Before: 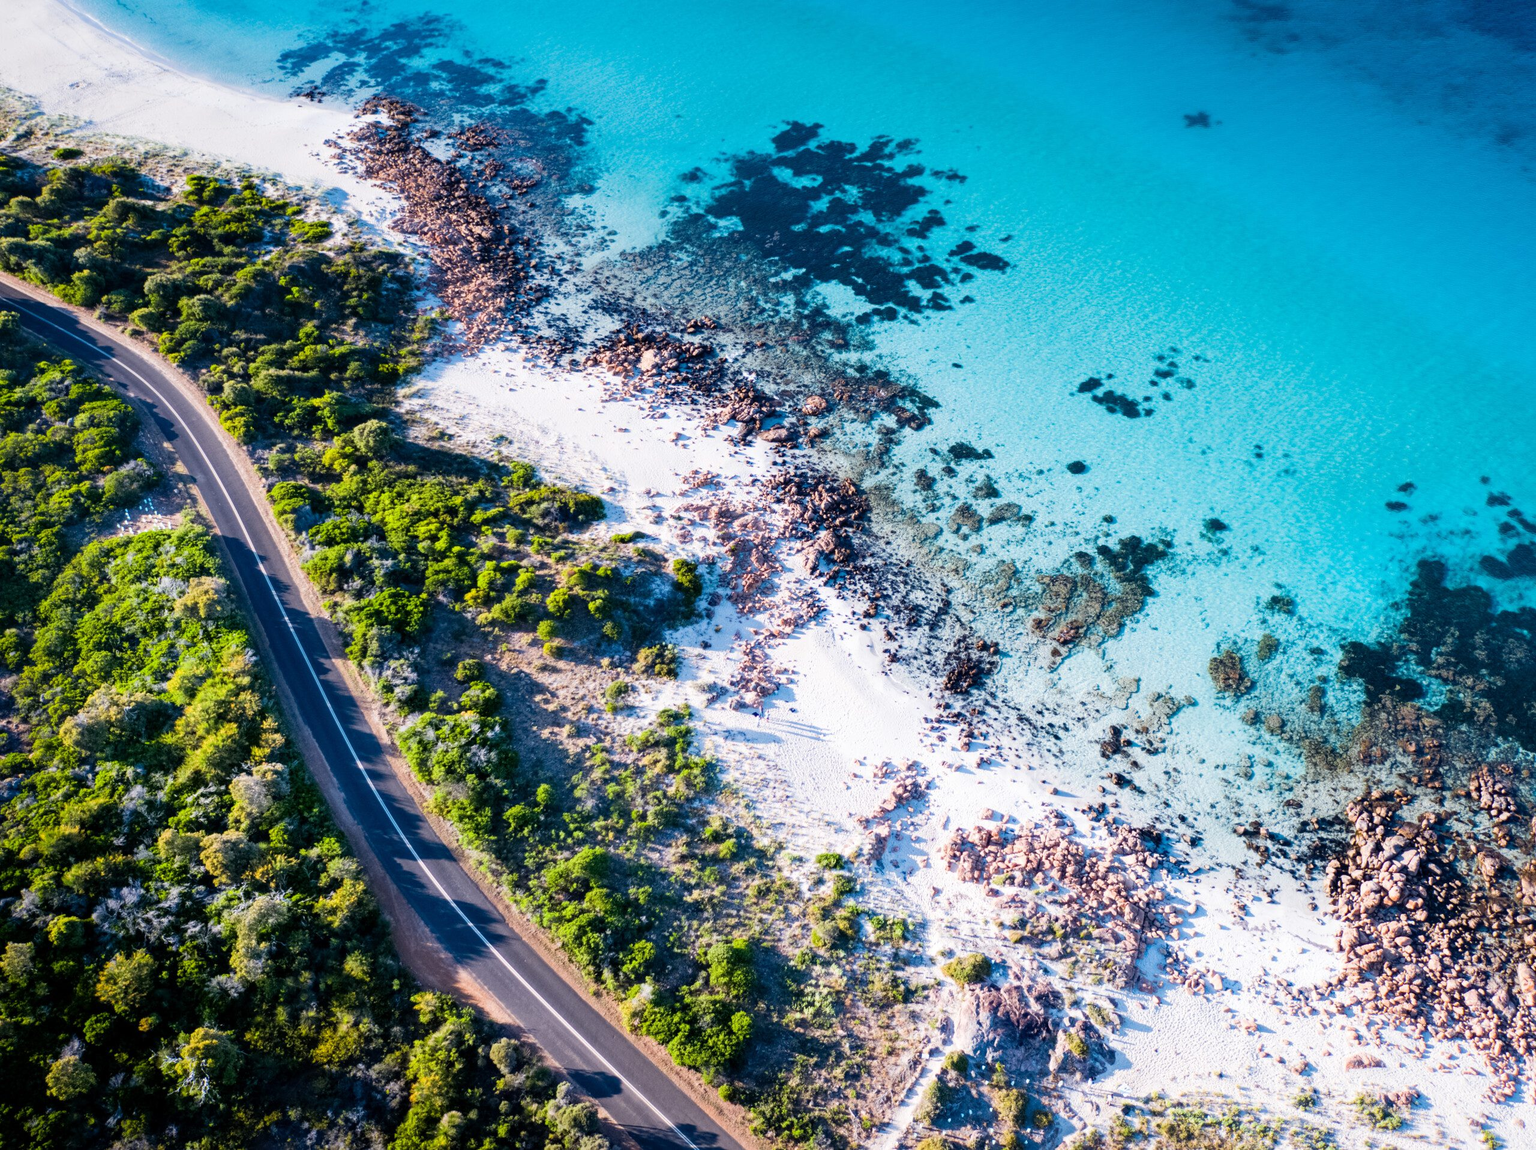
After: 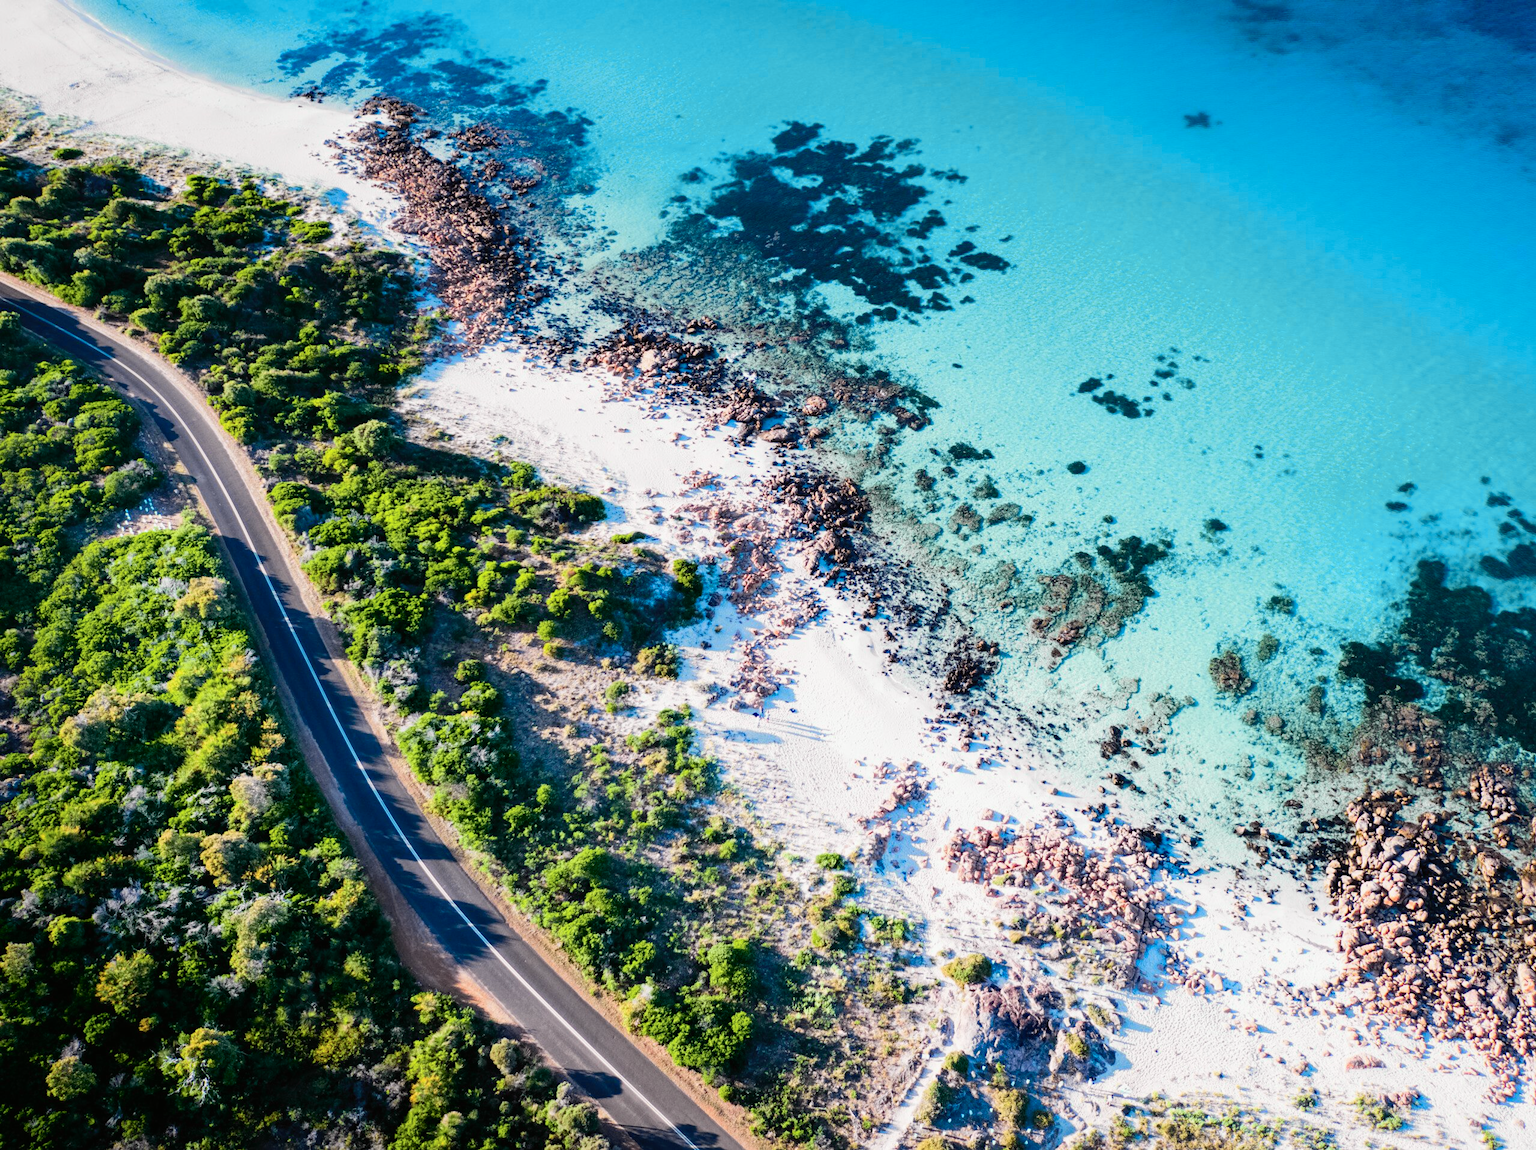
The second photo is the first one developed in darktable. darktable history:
tone curve: curves: ch0 [(0, 0.008) (0.107, 0.091) (0.283, 0.287) (0.461, 0.498) (0.64, 0.679) (0.822, 0.841) (0.998, 0.978)]; ch1 [(0, 0) (0.316, 0.349) (0.466, 0.442) (0.502, 0.5) (0.527, 0.519) (0.561, 0.553) (0.608, 0.629) (0.669, 0.704) (0.859, 0.899) (1, 1)]; ch2 [(0, 0) (0.33, 0.301) (0.421, 0.443) (0.473, 0.498) (0.502, 0.504) (0.522, 0.525) (0.592, 0.61) (0.705, 0.7) (1, 1)], color space Lab, independent channels, preserve colors none
